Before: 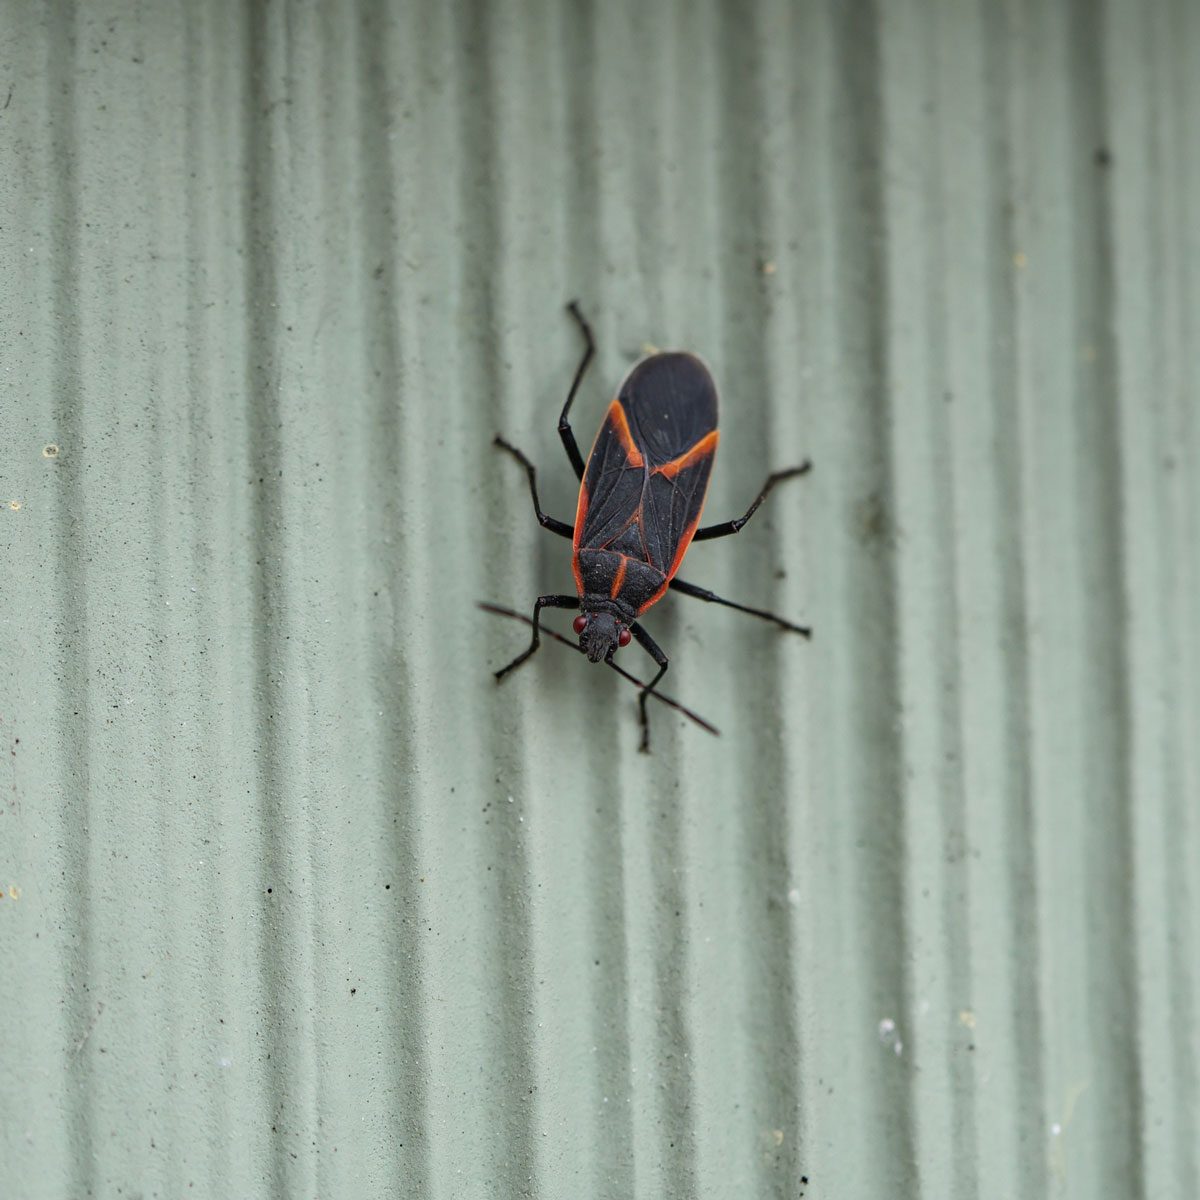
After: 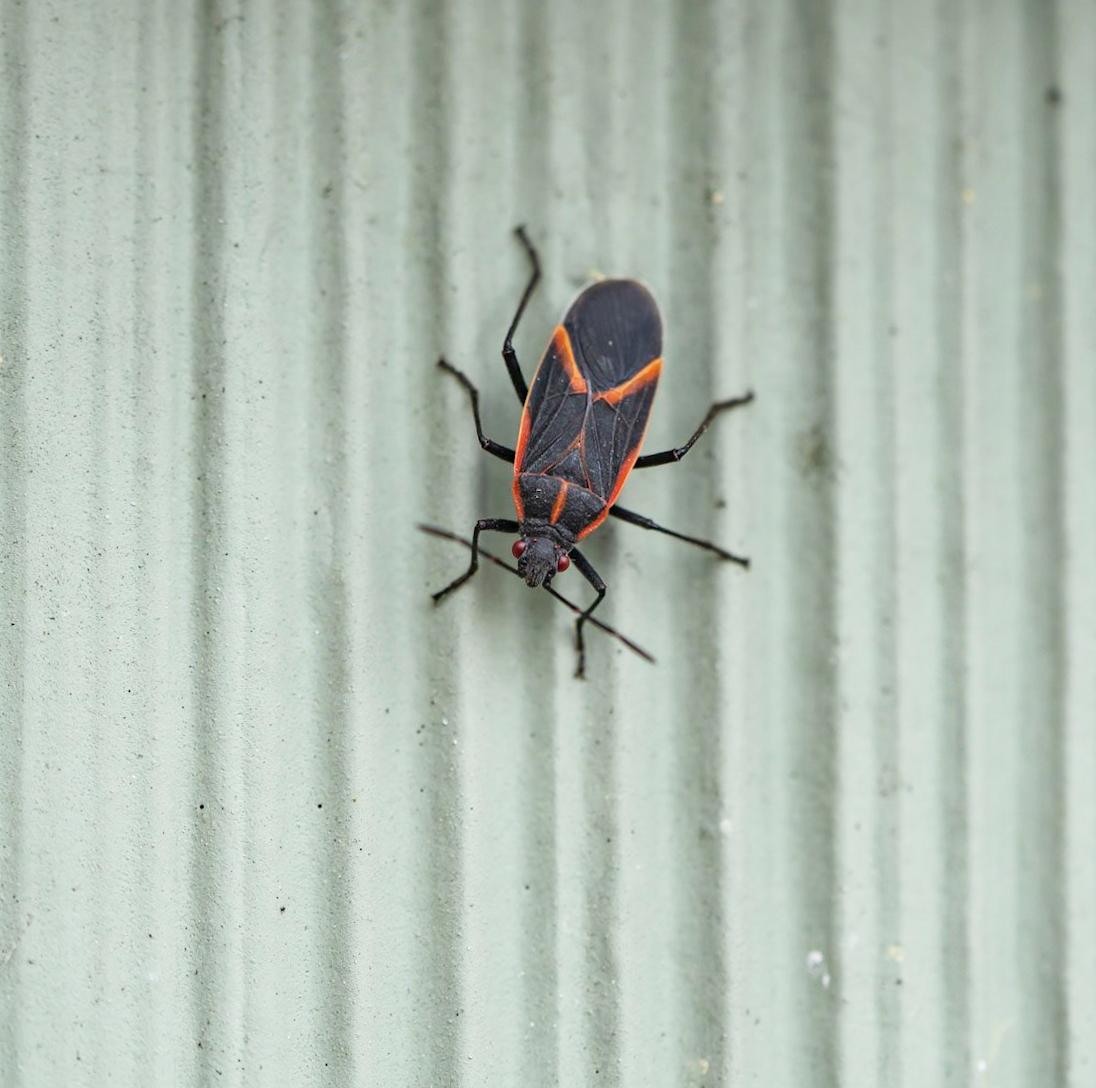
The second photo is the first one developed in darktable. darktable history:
base curve: curves: ch0 [(0, 0) (0.204, 0.334) (0.55, 0.733) (1, 1)], preserve colors none
crop and rotate: angle -1.96°, left 3.097%, top 4.154%, right 1.586%, bottom 0.529%
rotate and perspective: rotation -0.45°, automatic cropping original format, crop left 0.008, crop right 0.992, crop top 0.012, crop bottom 0.988
